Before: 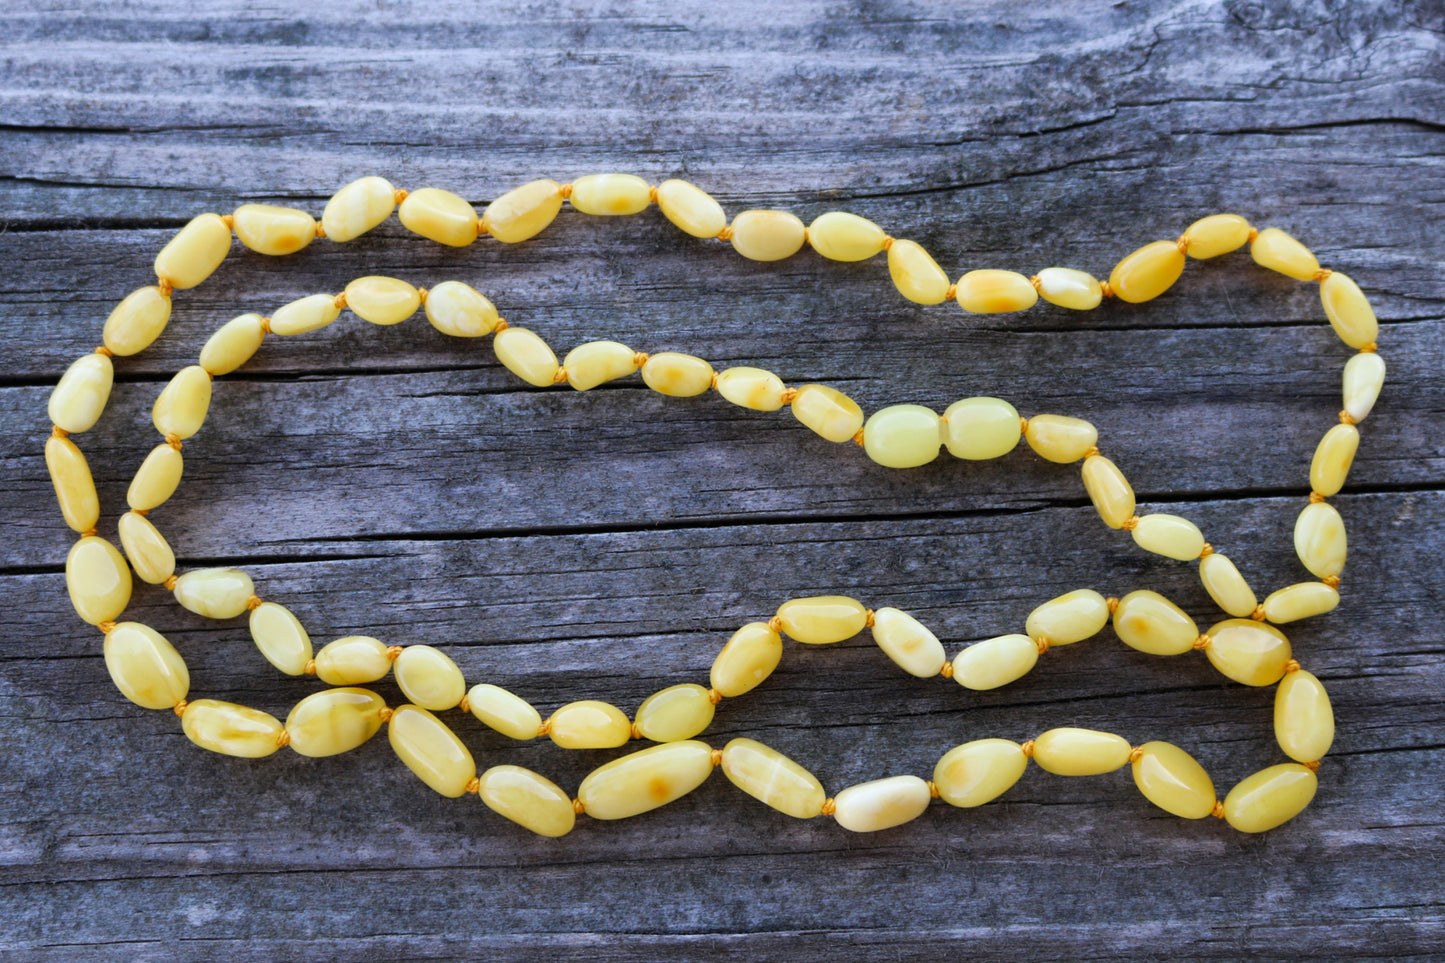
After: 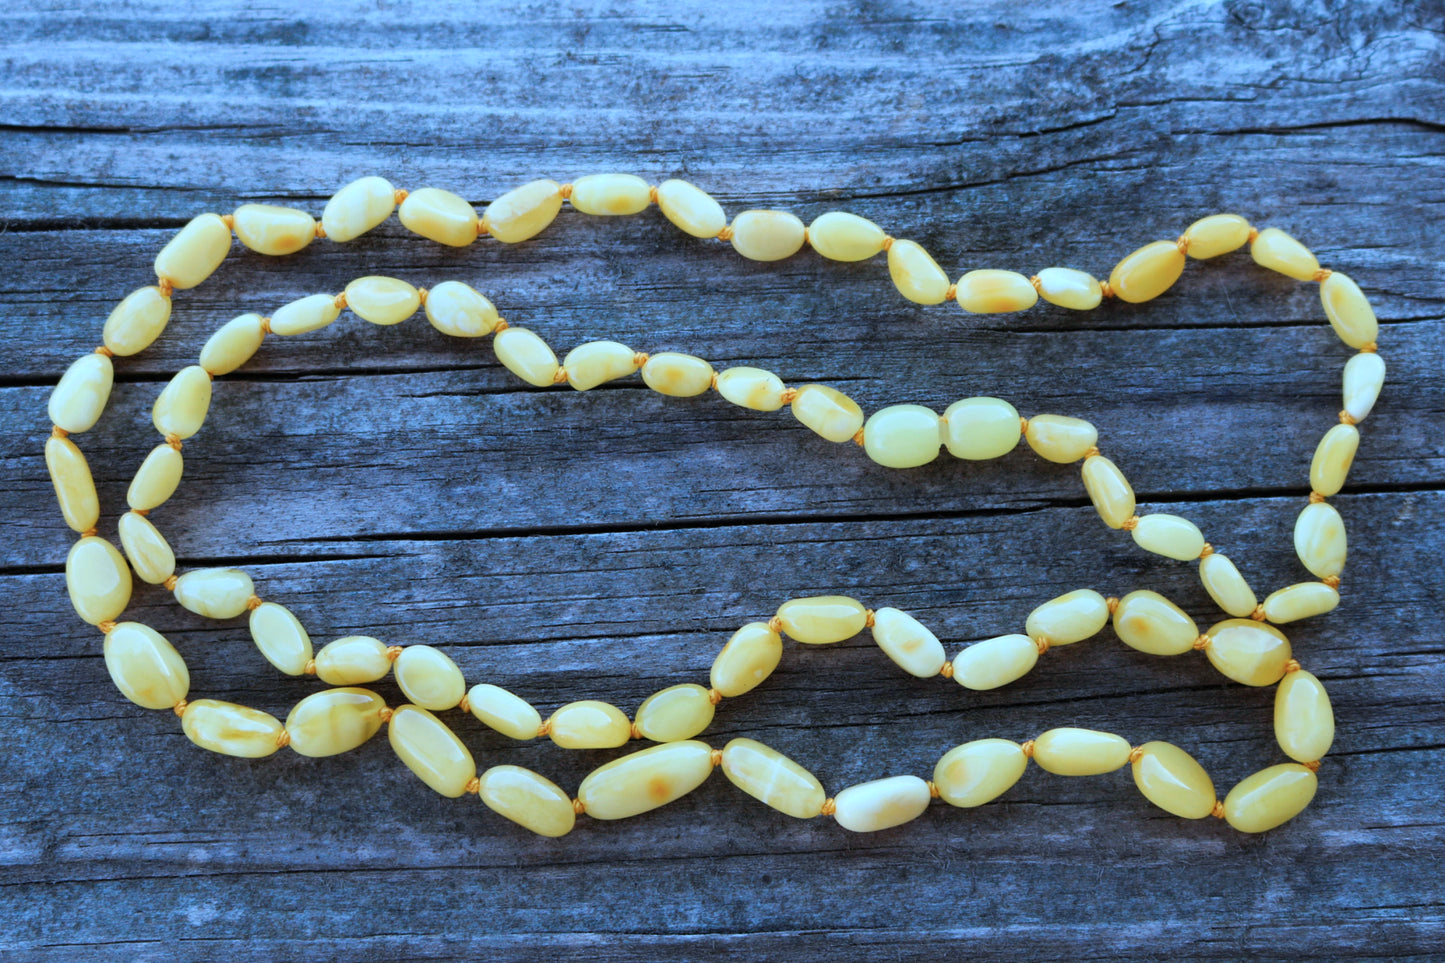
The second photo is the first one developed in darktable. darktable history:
color correction: highlights a* -9.73, highlights b* -21.22
white balance: red 0.983, blue 1.036
